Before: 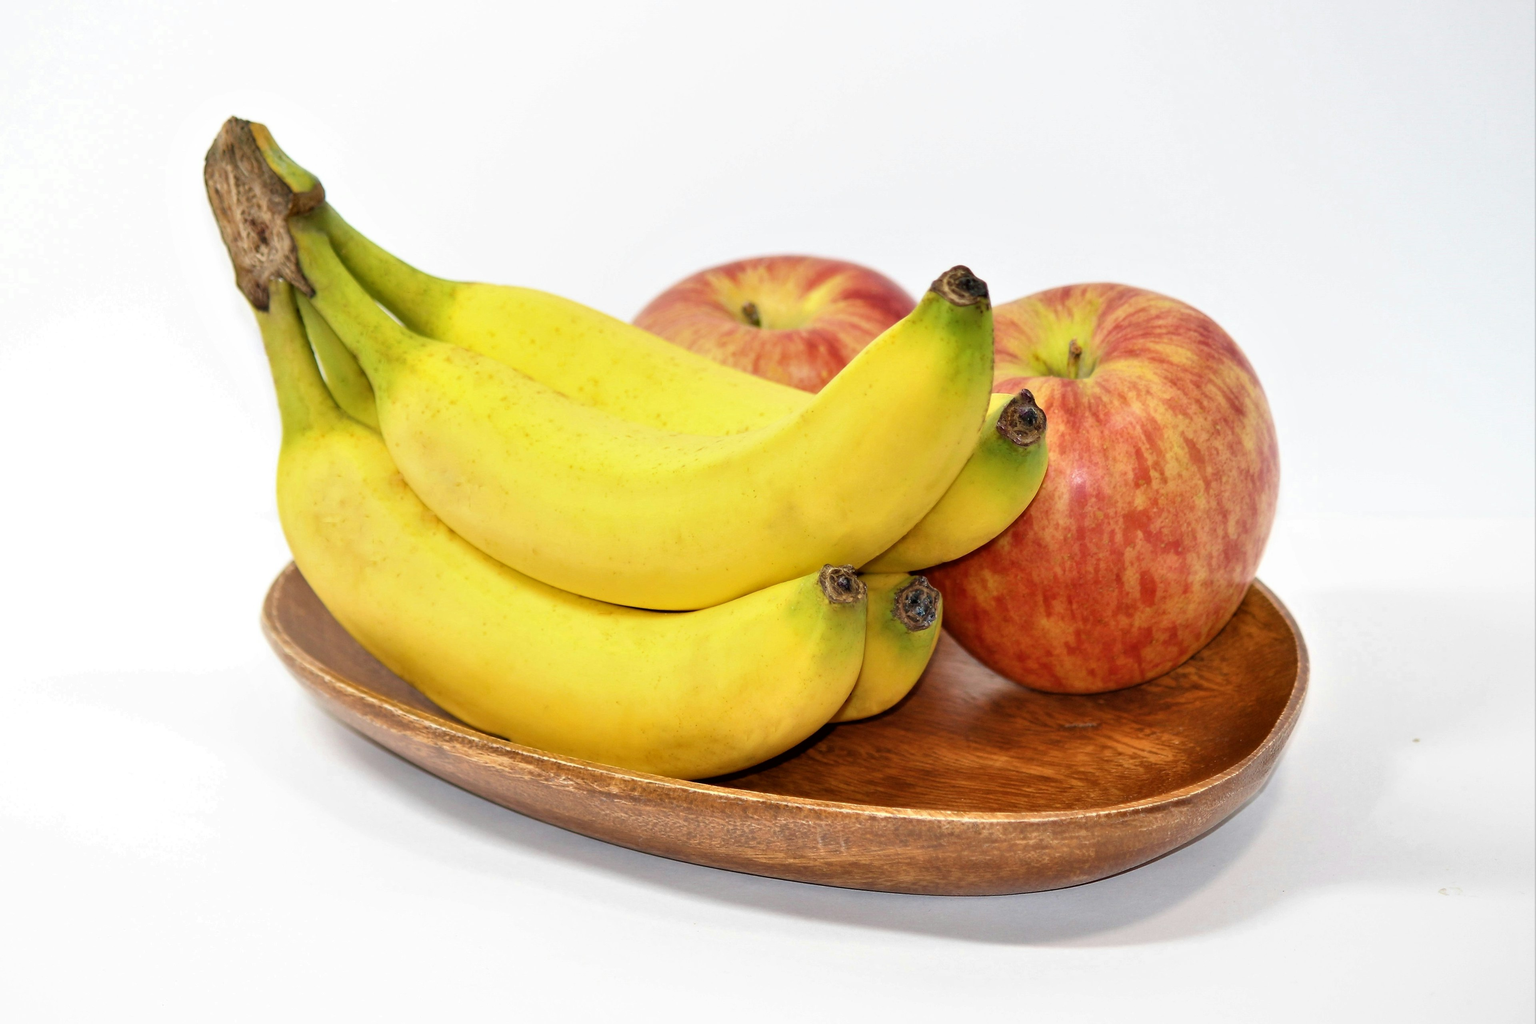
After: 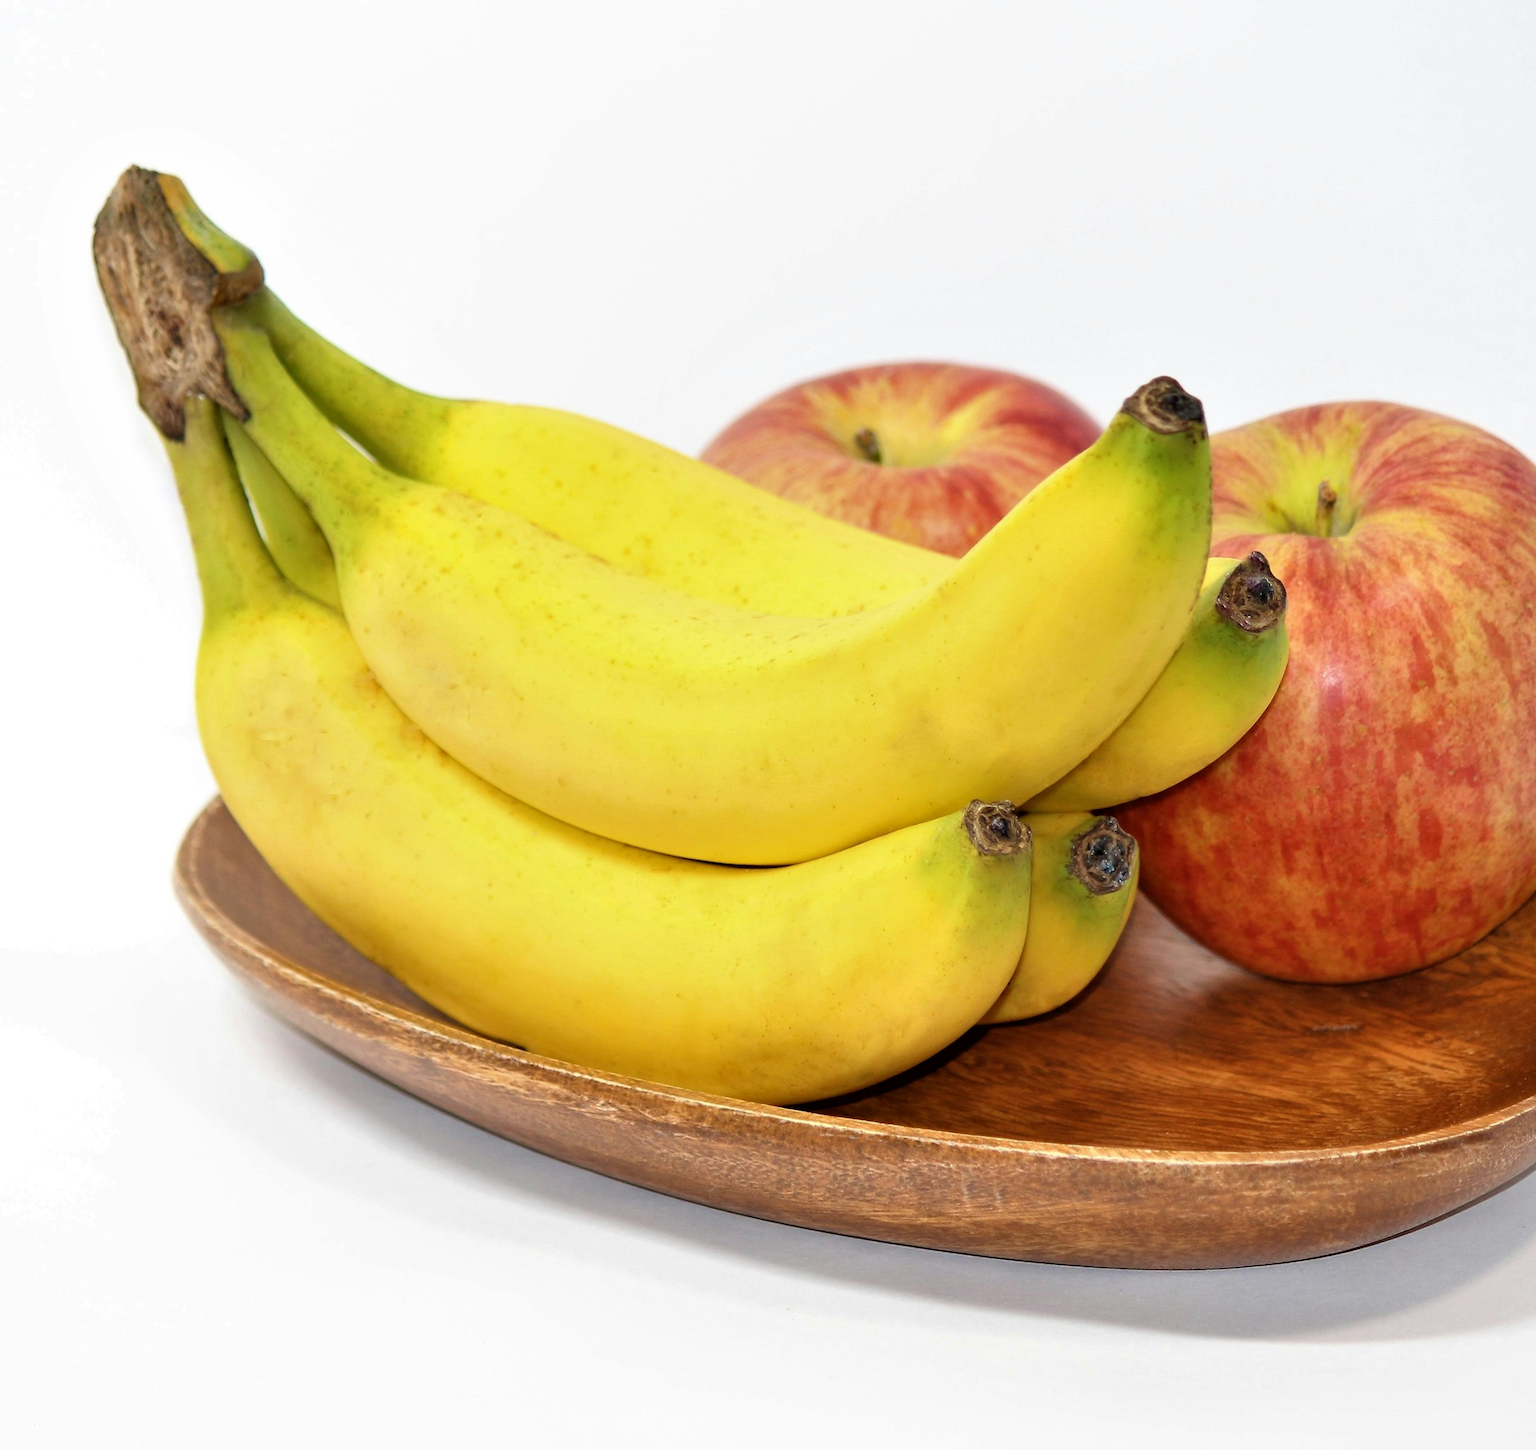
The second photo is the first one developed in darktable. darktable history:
crop and rotate: left 9.059%, right 20.366%
